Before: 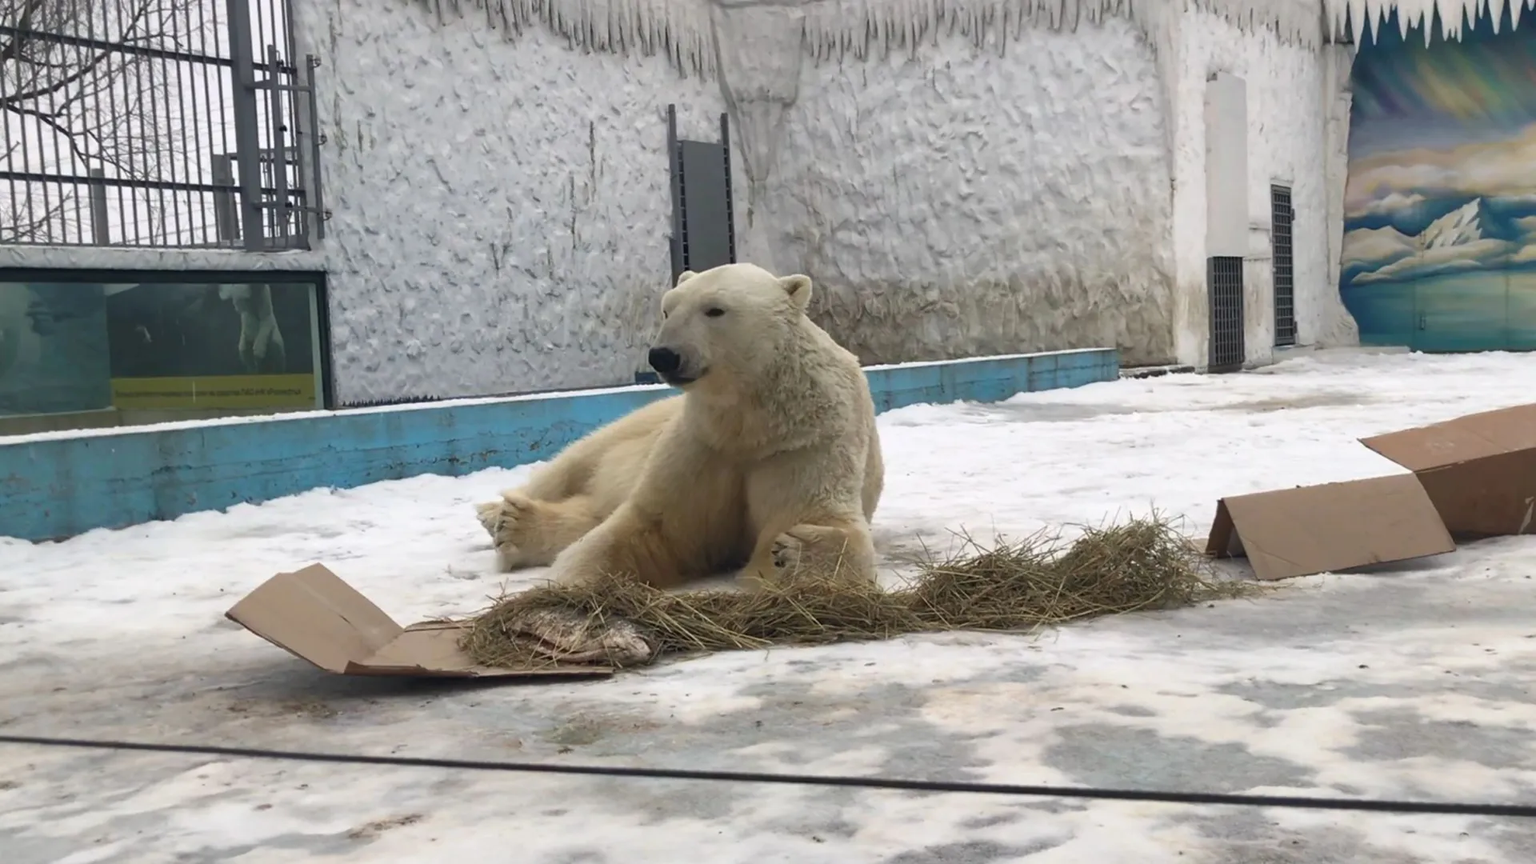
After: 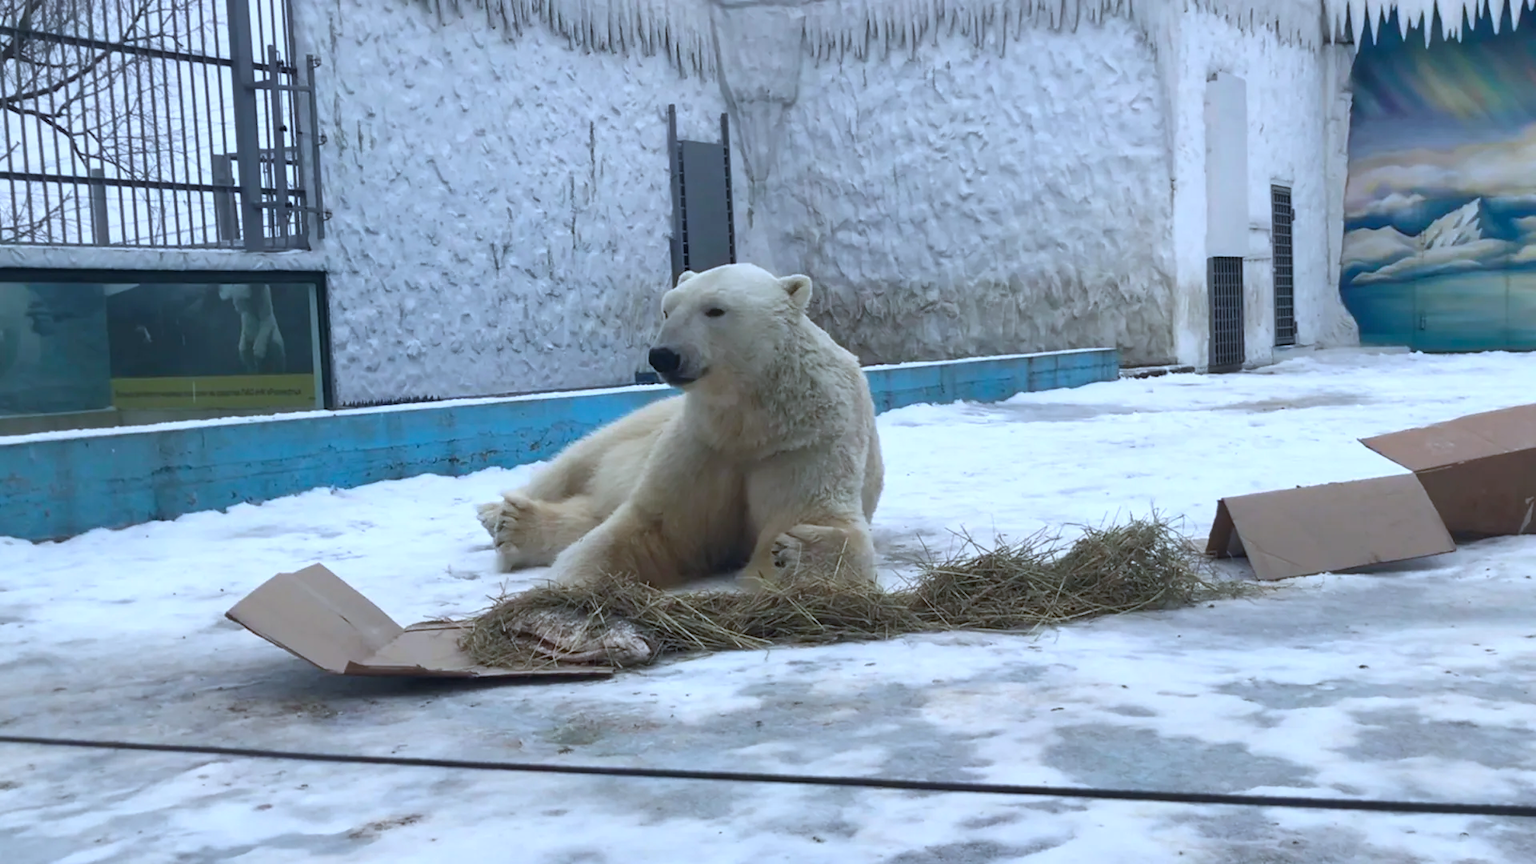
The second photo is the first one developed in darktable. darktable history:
color calibration: illuminant custom, x 0.389, y 0.387, temperature 3837.89 K
